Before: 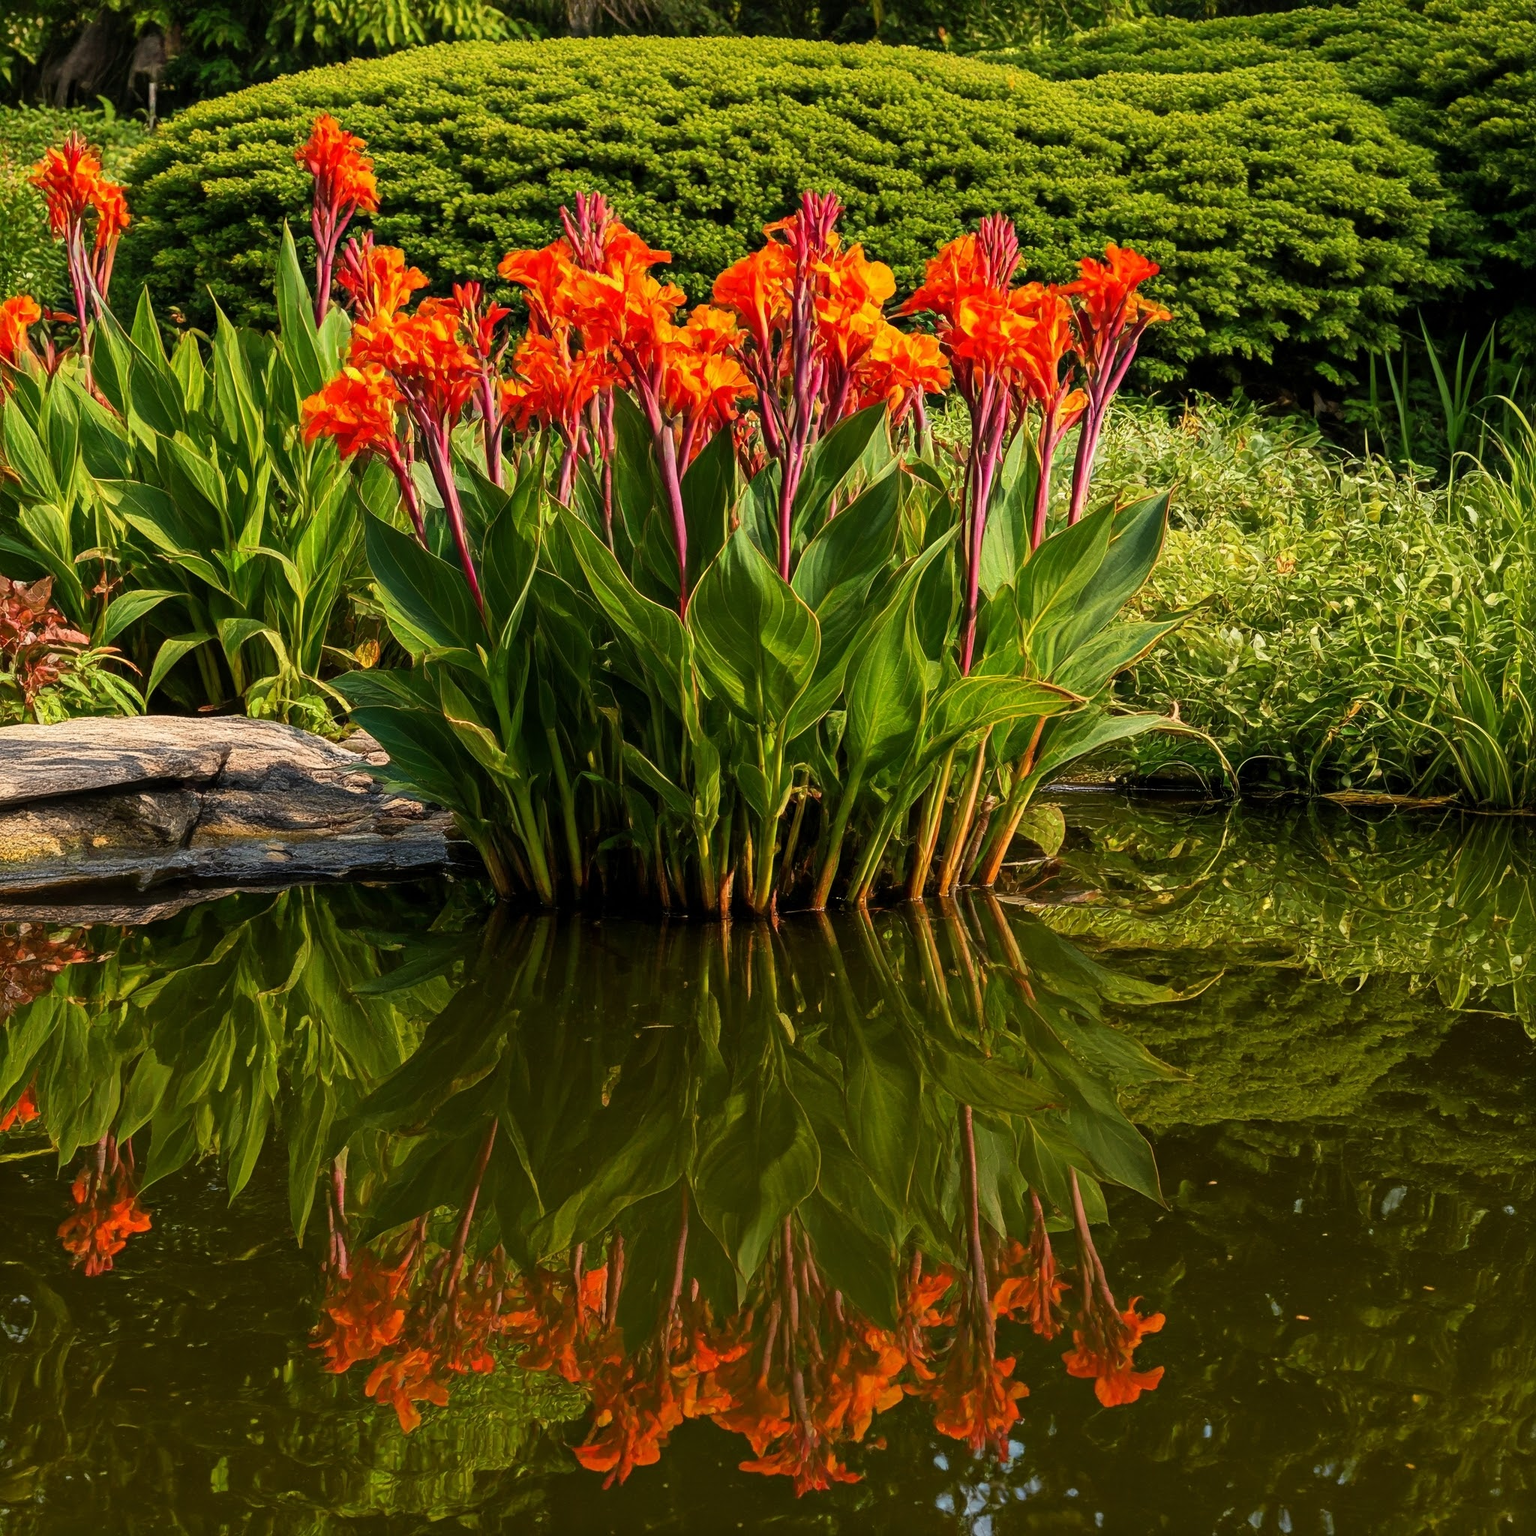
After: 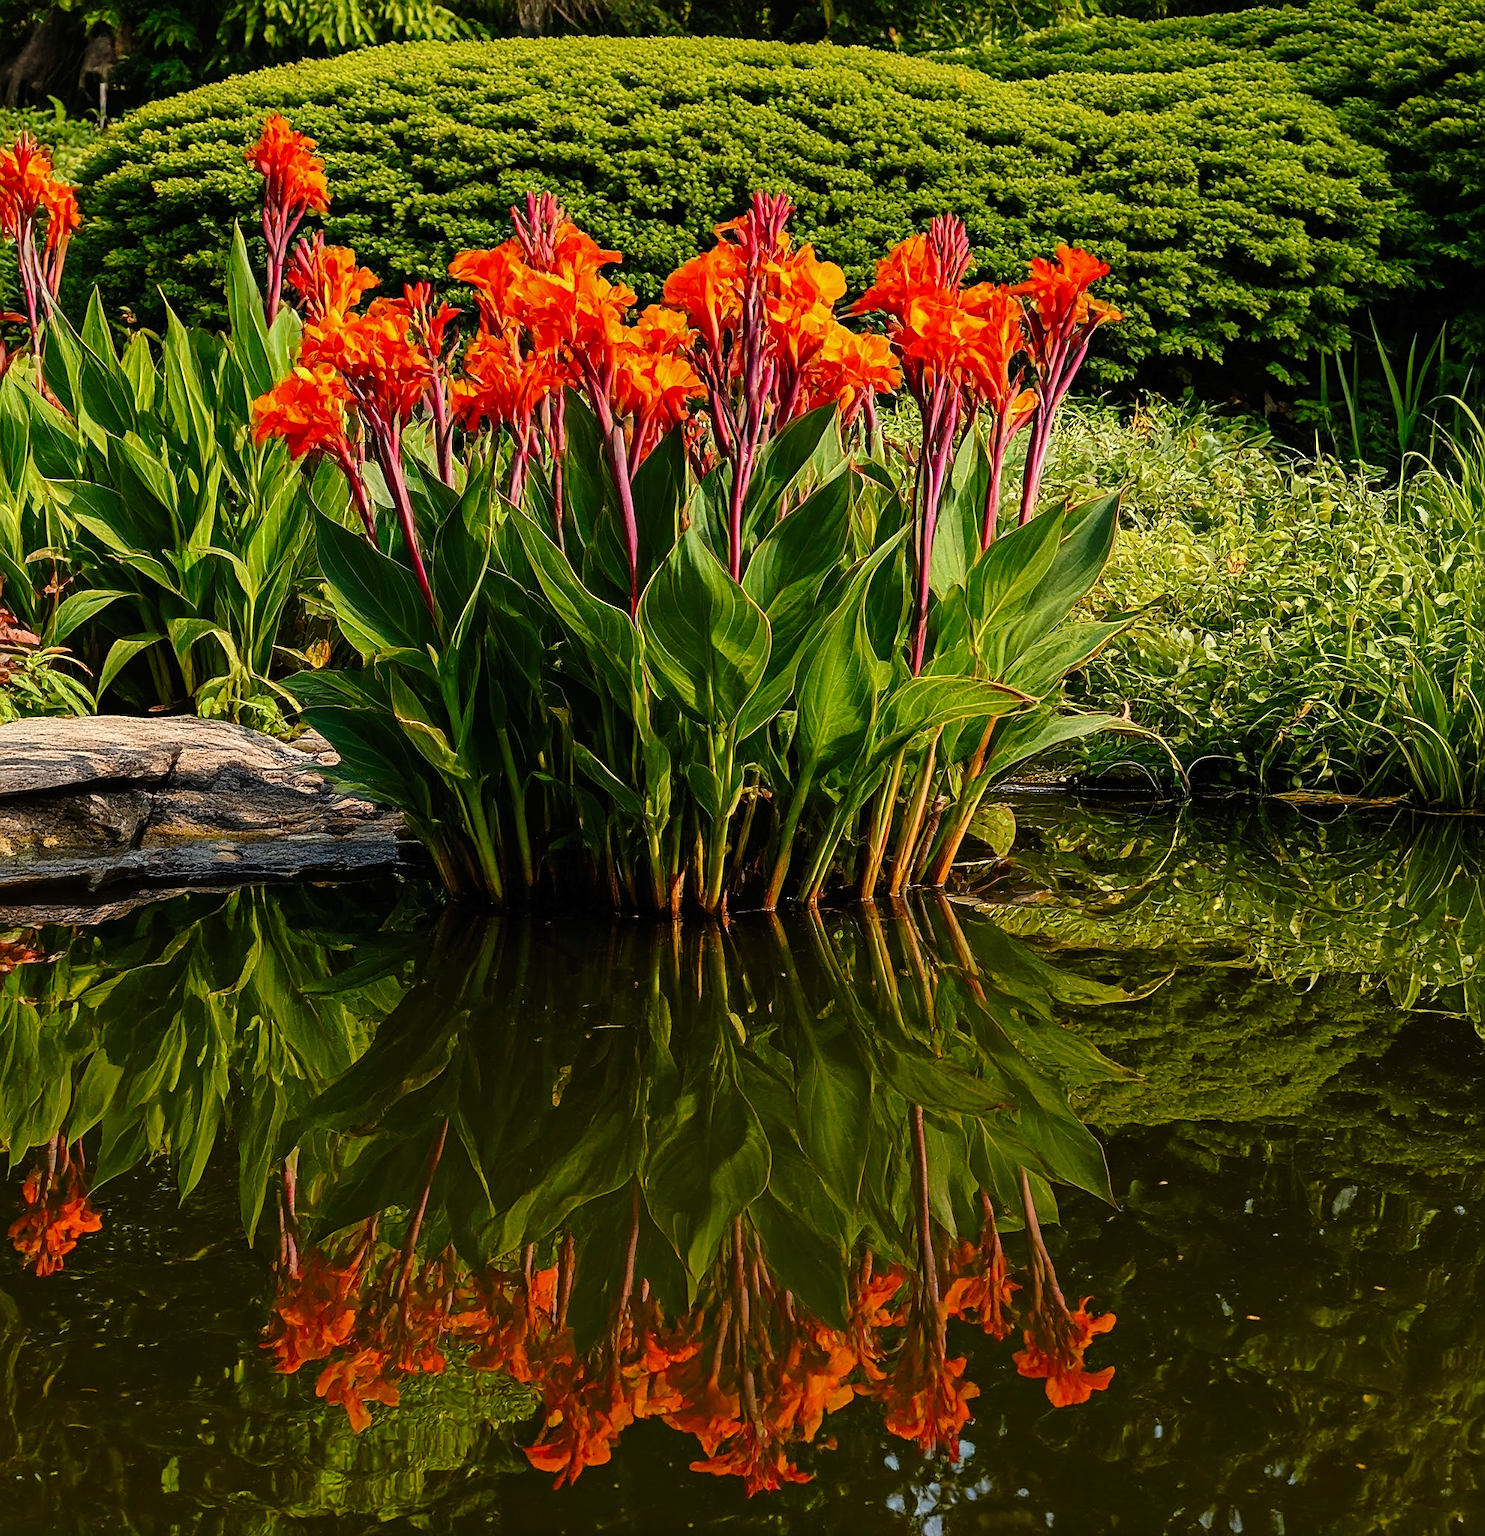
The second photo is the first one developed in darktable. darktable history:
crop and rotate: left 3.238%
tone curve: curves: ch0 [(0, 0) (0.003, 0.008) (0.011, 0.01) (0.025, 0.012) (0.044, 0.023) (0.069, 0.033) (0.1, 0.046) (0.136, 0.075) (0.177, 0.116) (0.224, 0.171) (0.277, 0.235) (0.335, 0.312) (0.399, 0.397) (0.468, 0.466) (0.543, 0.54) (0.623, 0.62) (0.709, 0.701) (0.801, 0.782) (0.898, 0.877) (1, 1)], preserve colors none
sharpen: on, module defaults
